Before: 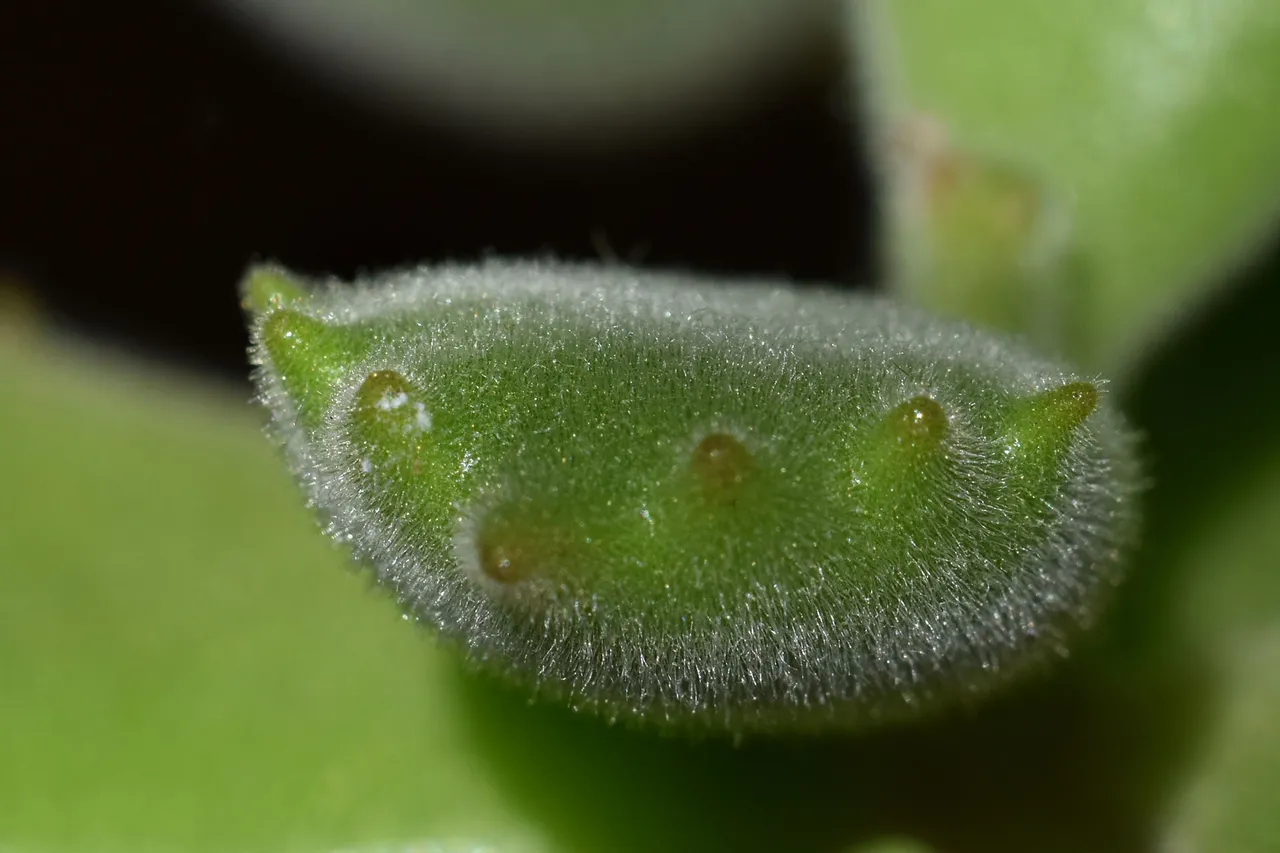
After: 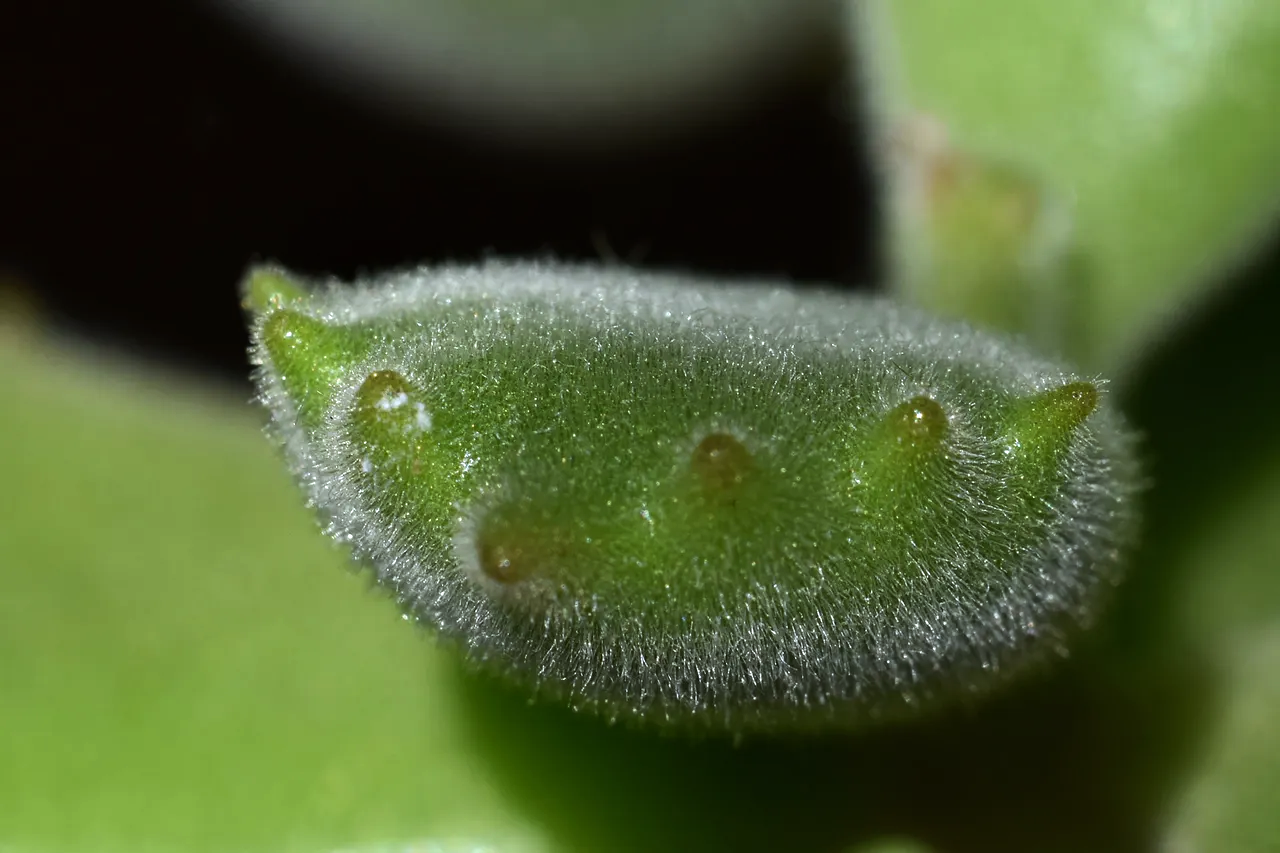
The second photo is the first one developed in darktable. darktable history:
tone equalizer: -8 EV -0.417 EV, -7 EV -0.389 EV, -6 EV -0.333 EV, -5 EV -0.222 EV, -3 EV 0.222 EV, -2 EV 0.333 EV, -1 EV 0.389 EV, +0 EV 0.417 EV, edges refinement/feathering 500, mask exposure compensation -1.57 EV, preserve details no
white balance: red 0.976, blue 1.04
